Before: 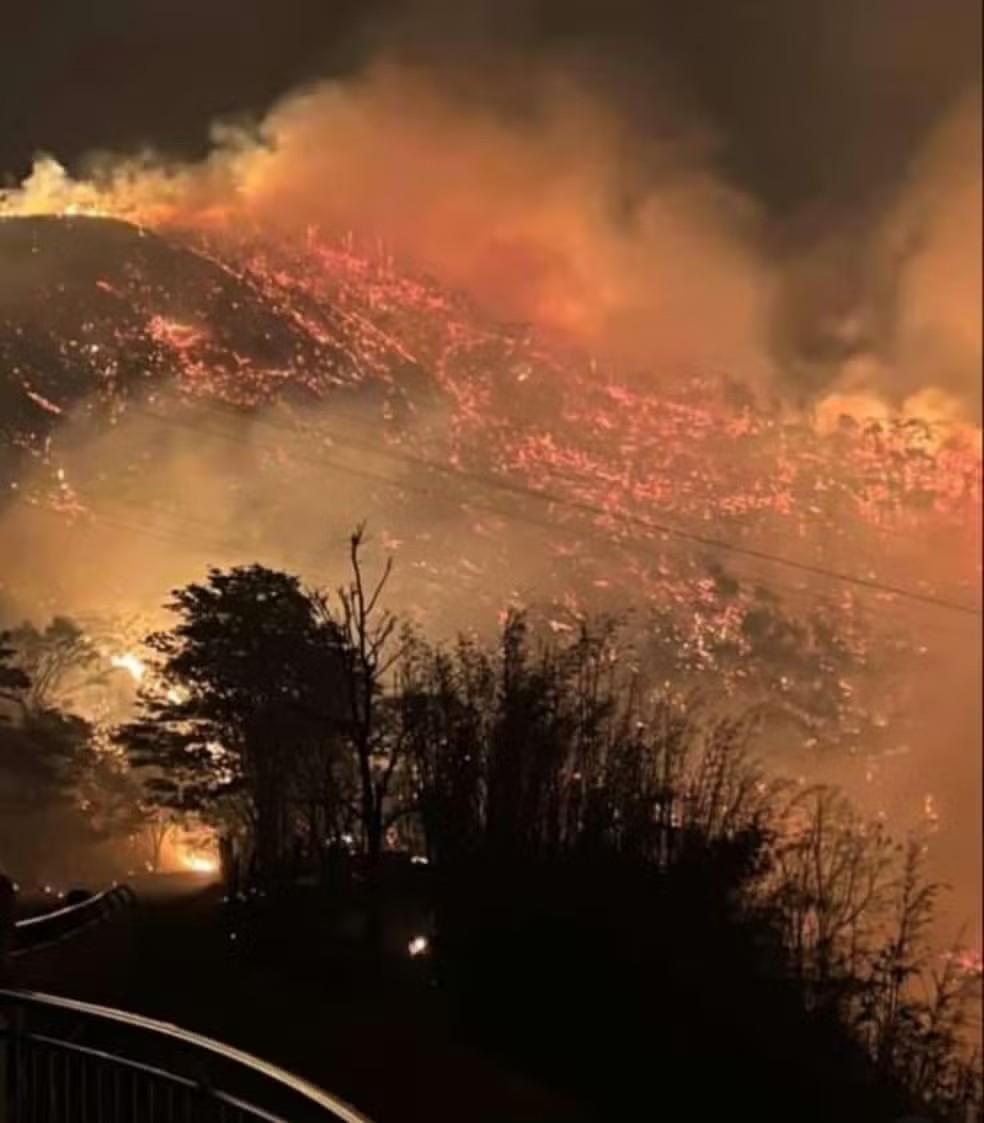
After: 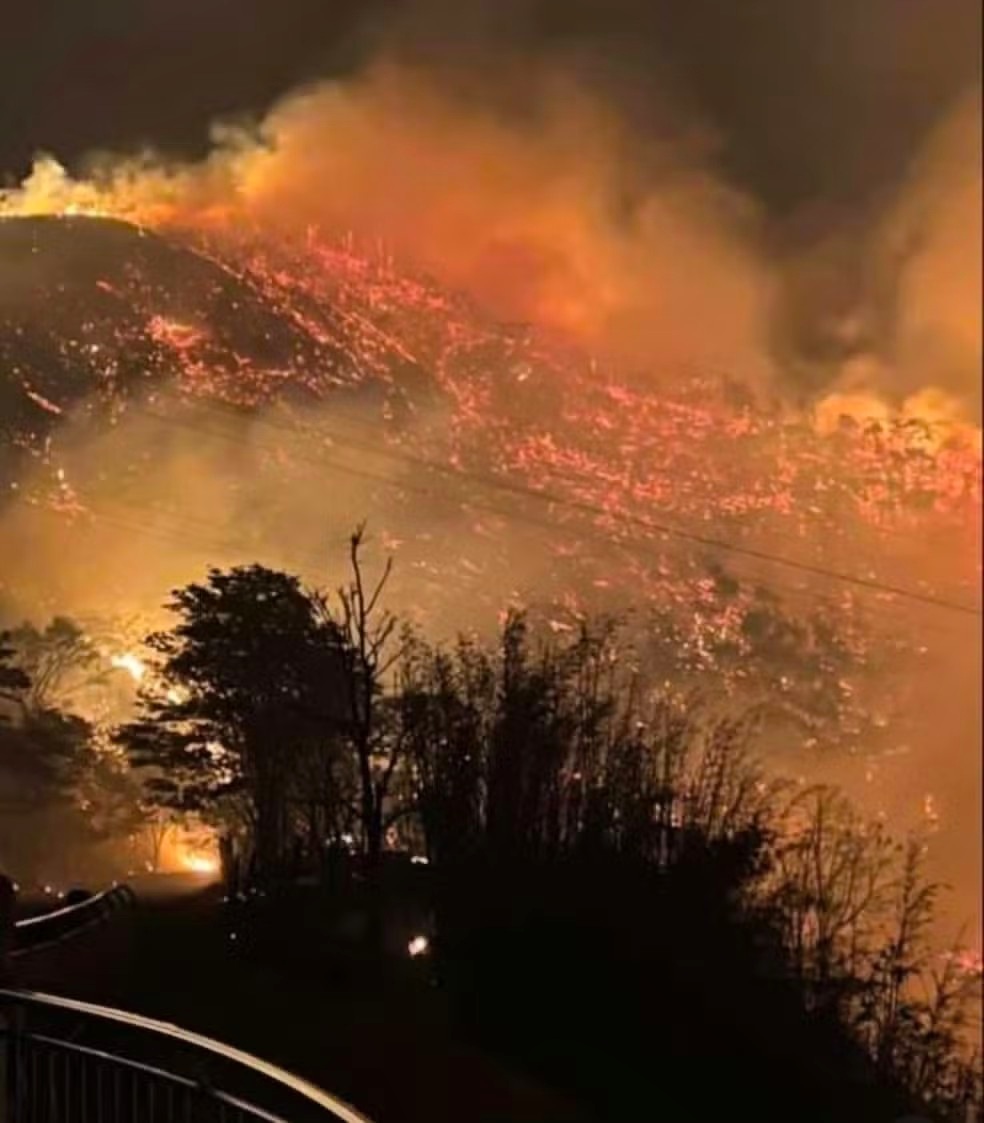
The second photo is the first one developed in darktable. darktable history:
color balance rgb: linear chroma grading › global chroma 14.672%, perceptual saturation grading › global saturation 0.811%
shadows and highlights: shadows 29.78, highlights -30.47, low approximation 0.01, soften with gaussian
